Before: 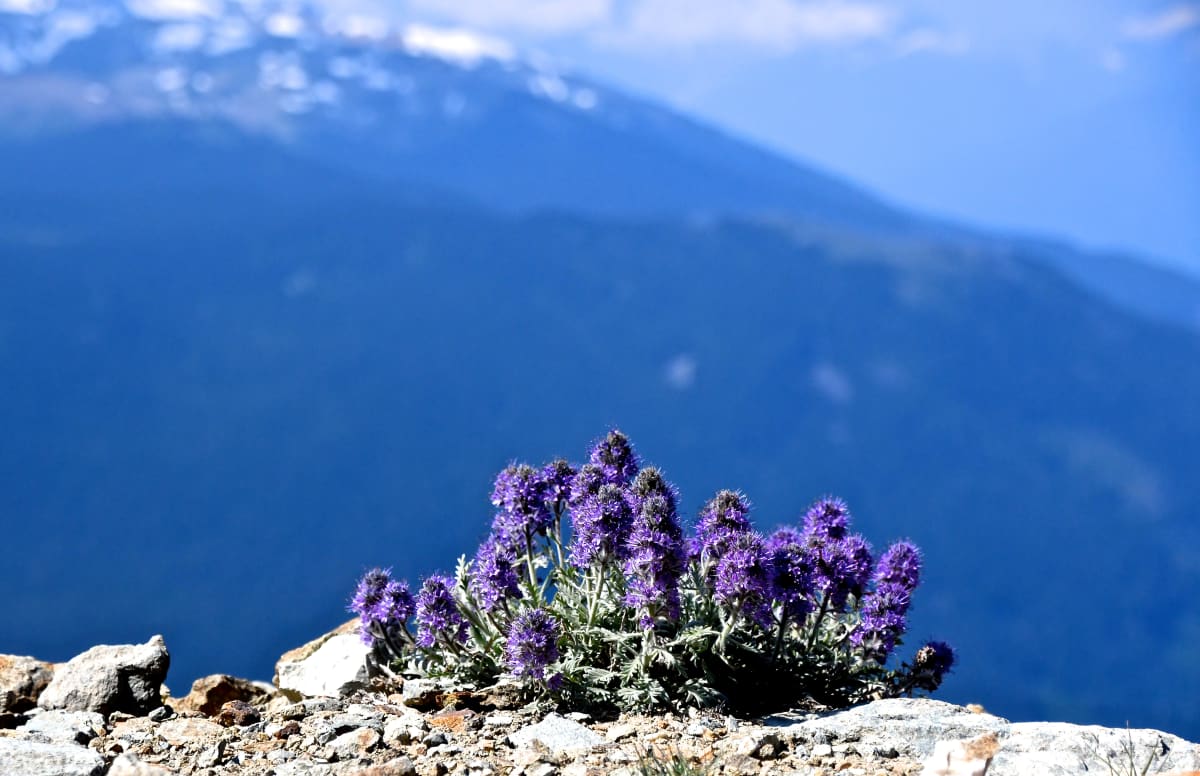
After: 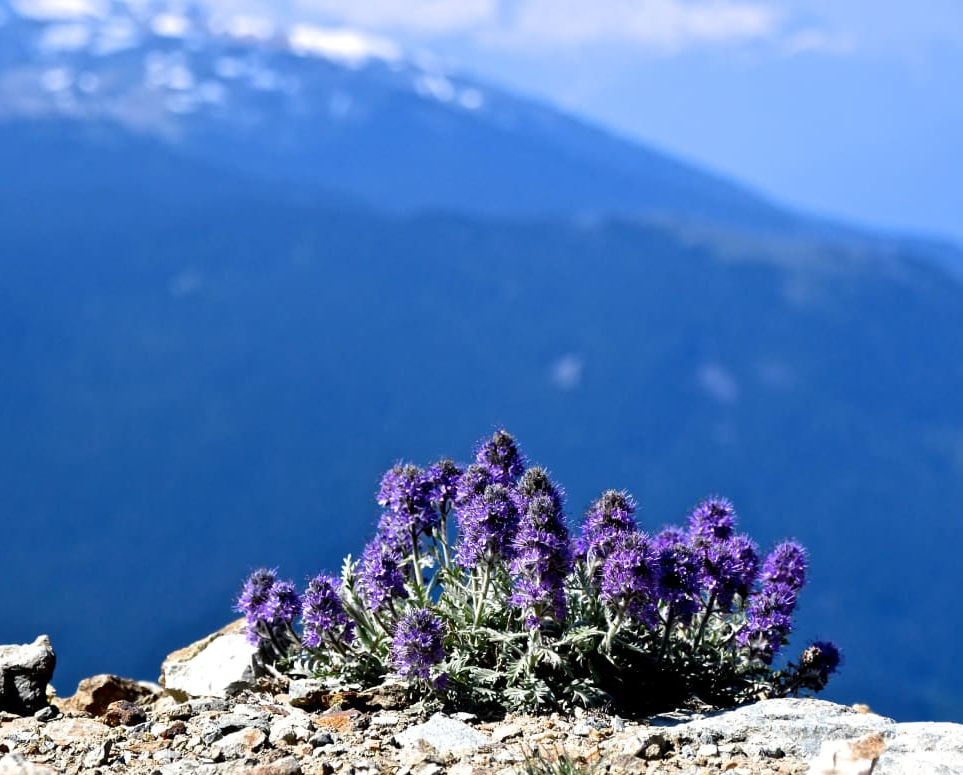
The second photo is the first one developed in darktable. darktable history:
crop and rotate: left 9.516%, right 10.214%
